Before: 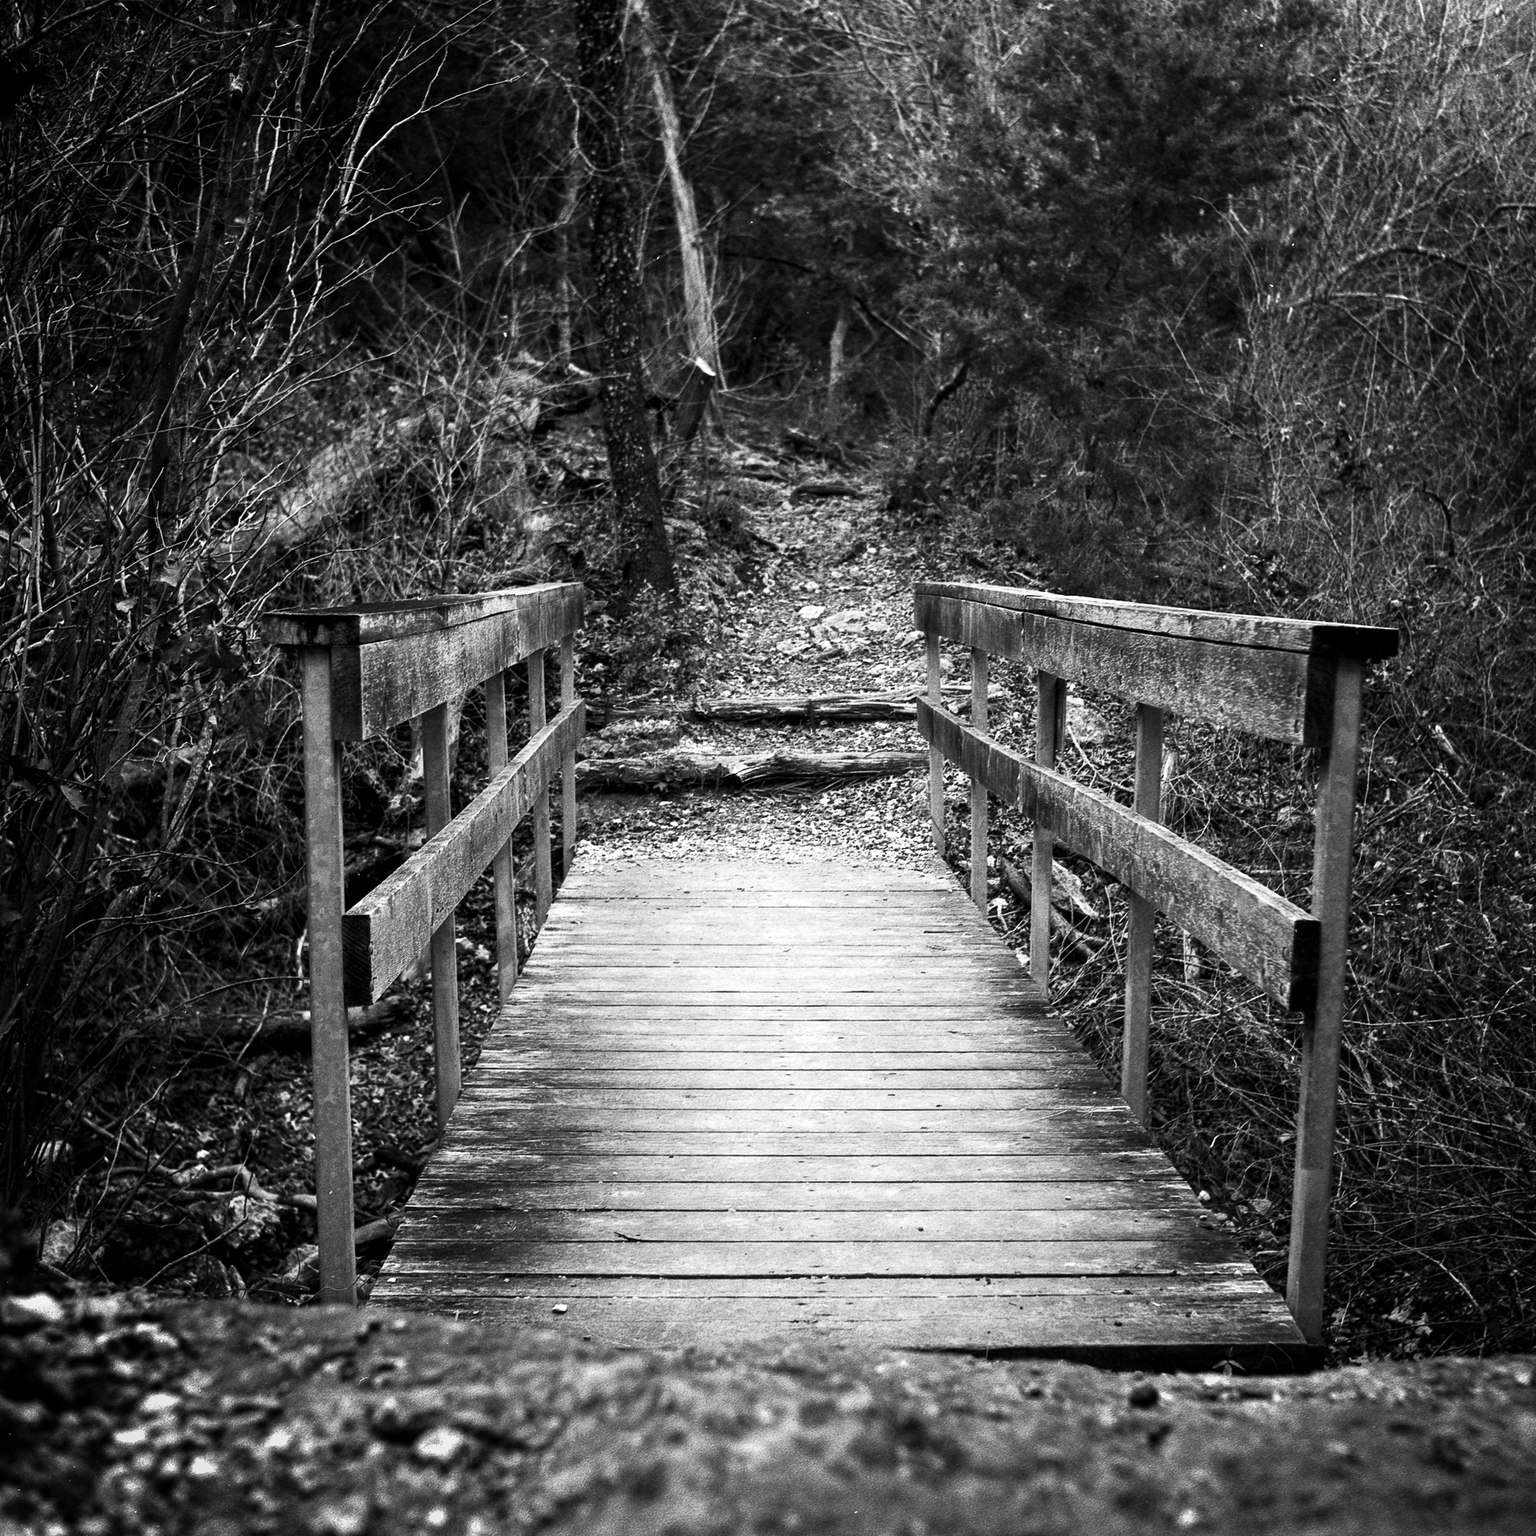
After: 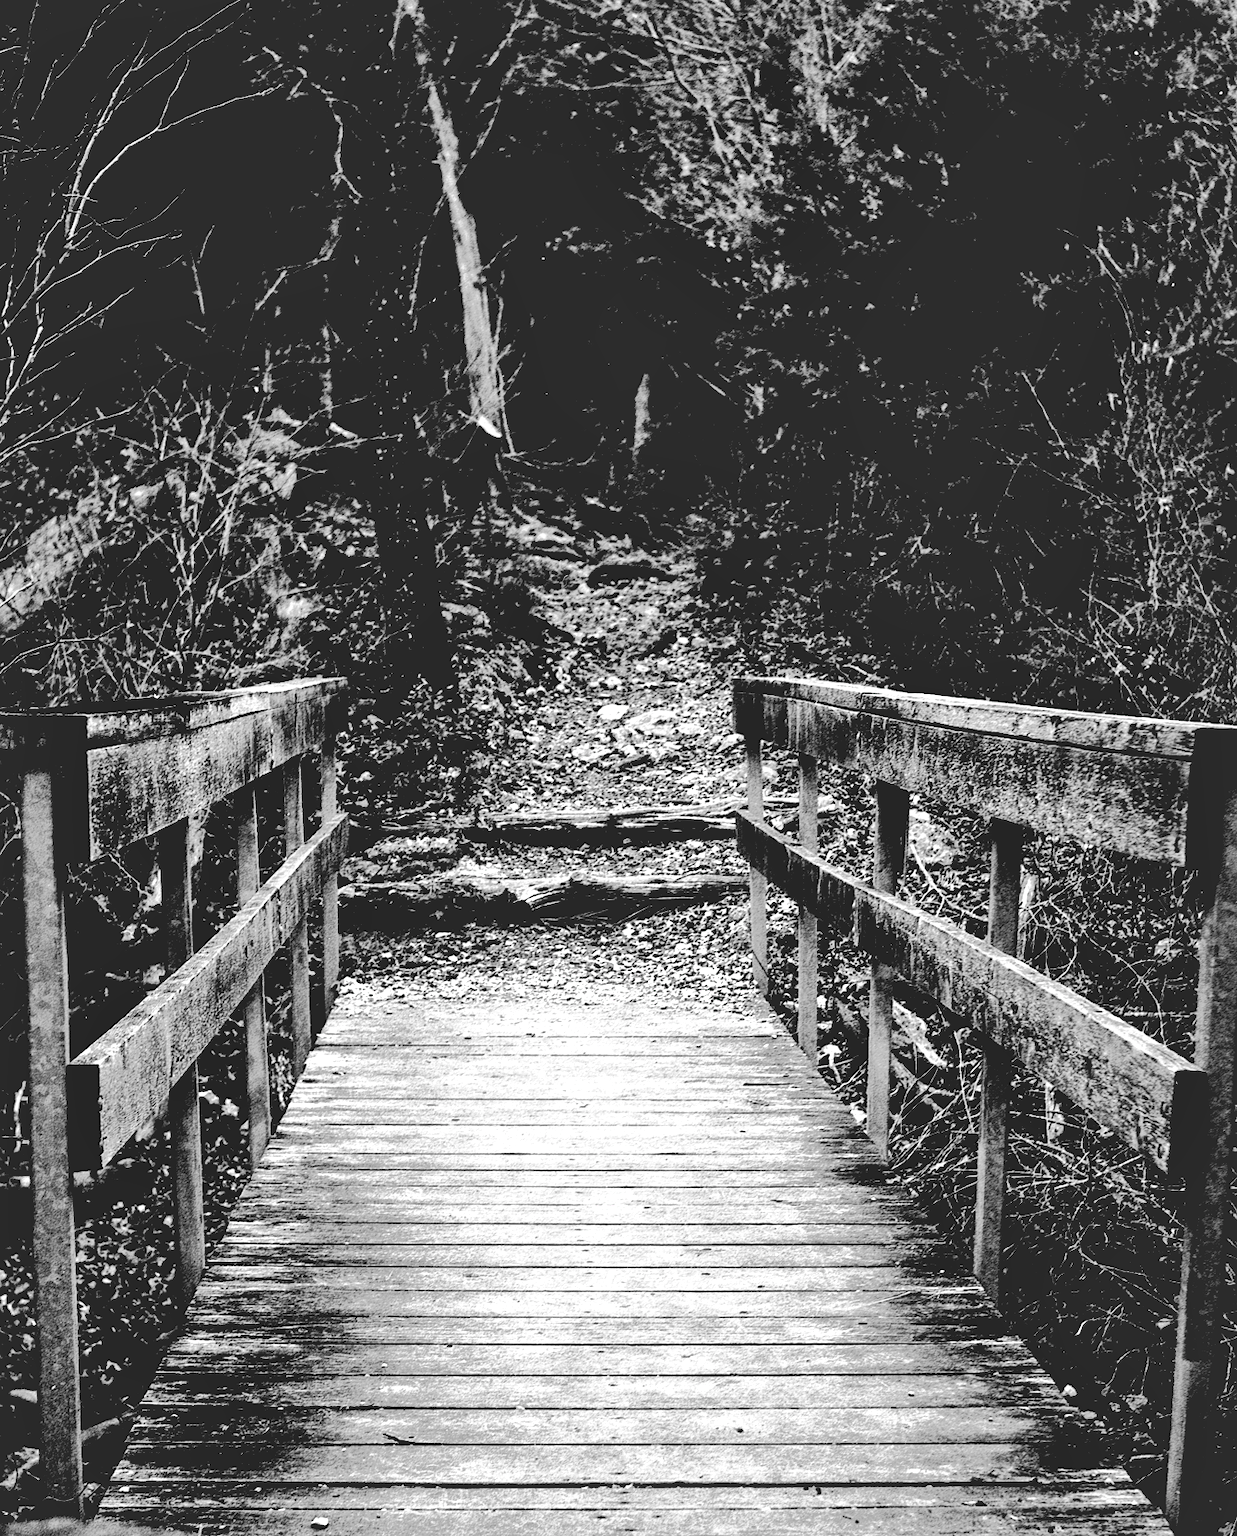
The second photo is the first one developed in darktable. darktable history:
local contrast: mode bilateral grid, contrast 25, coarseness 60, detail 152%, midtone range 0.2
base curve: curves: ch0 [(0.065, 0.026) (0.236, 0.358) (0.53, 0.546) (0.777, 0.841) (0.924, 0.992)], preserve colors none
crop: left 18.558%, right 12.139%, bottom 14.046%
